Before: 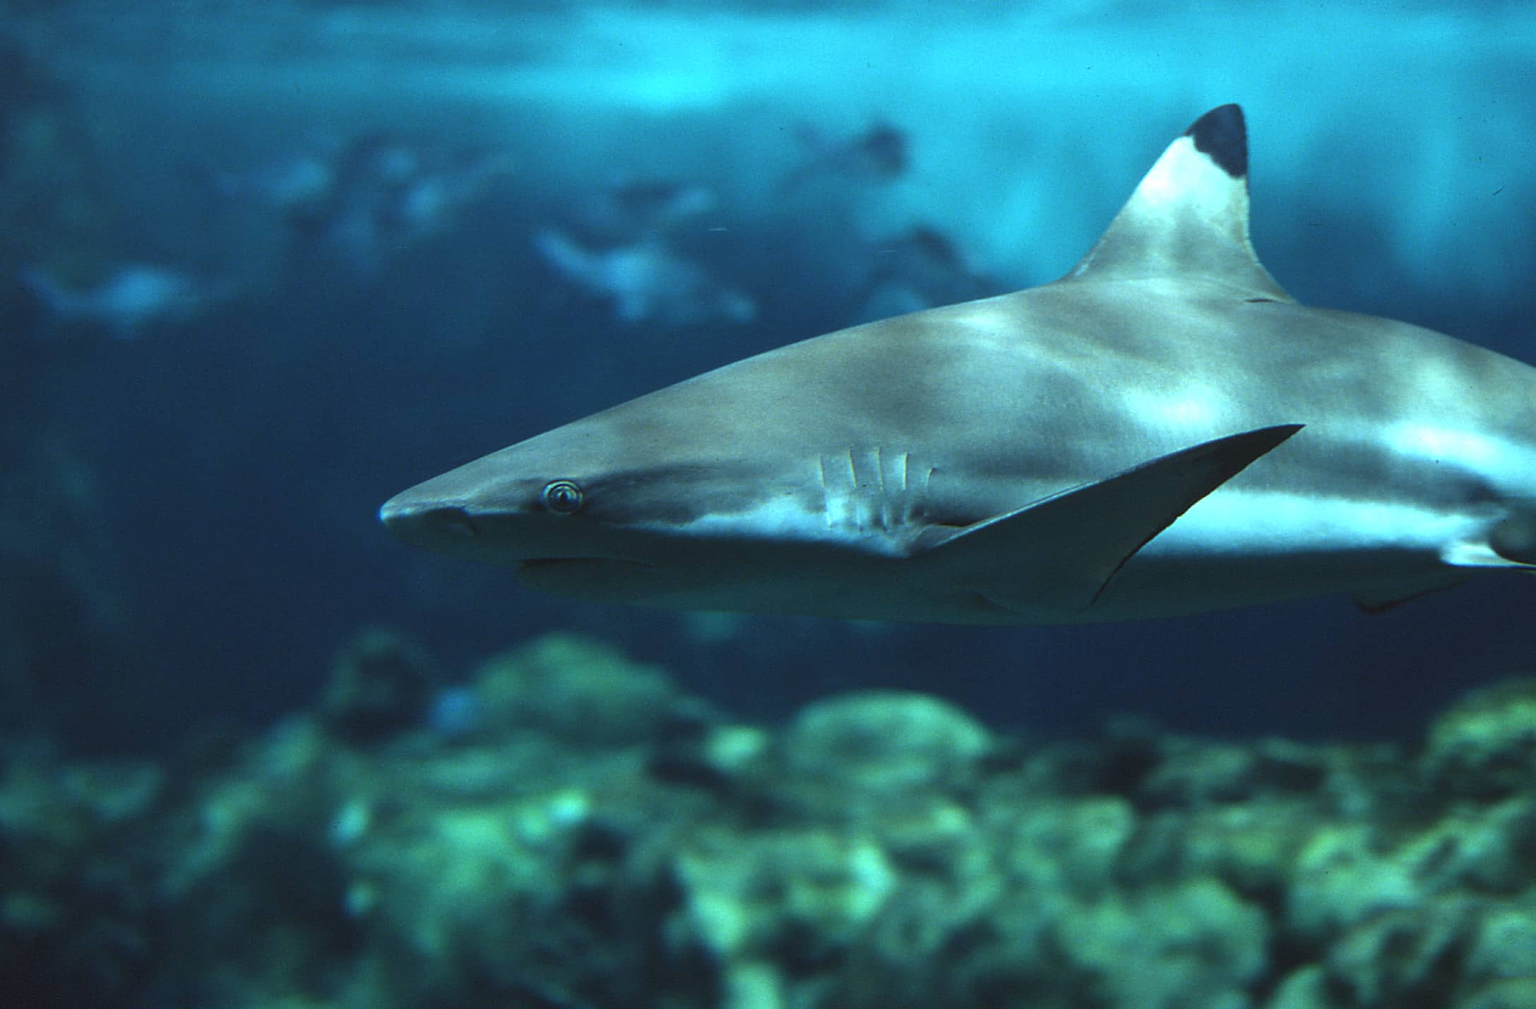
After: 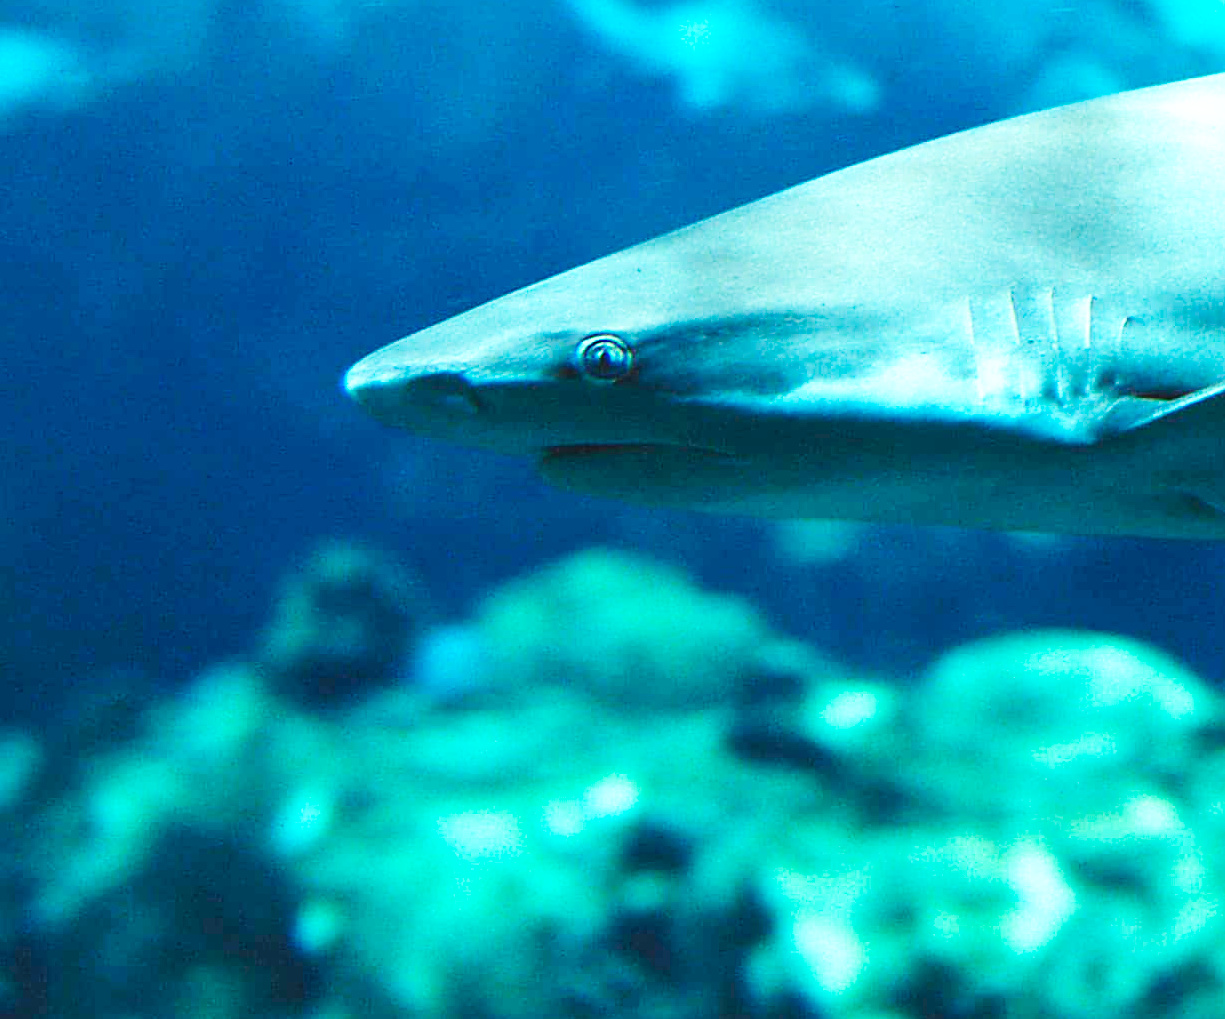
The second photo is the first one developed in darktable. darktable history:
crop: left 8.897%, top 24.218%, right 34.774%, bottom 4.416%
sharpen: amount 0.213
base curve: curves: ch0 [(0, 0.003) (0.001, 0.002) (0.006, 0.004) (0.02, 0.022) (0.048, 0.086) (0.094, 0.234) (0.162, 0.431) (0.258, 0.629) (0.385, 0.8) (0.548, 0.918) (0.751, 0.988) (1, 1)], preserve colors none
exposure: black level correction -0.002, exposure 0.711 EV, compensate highlight preservation false
